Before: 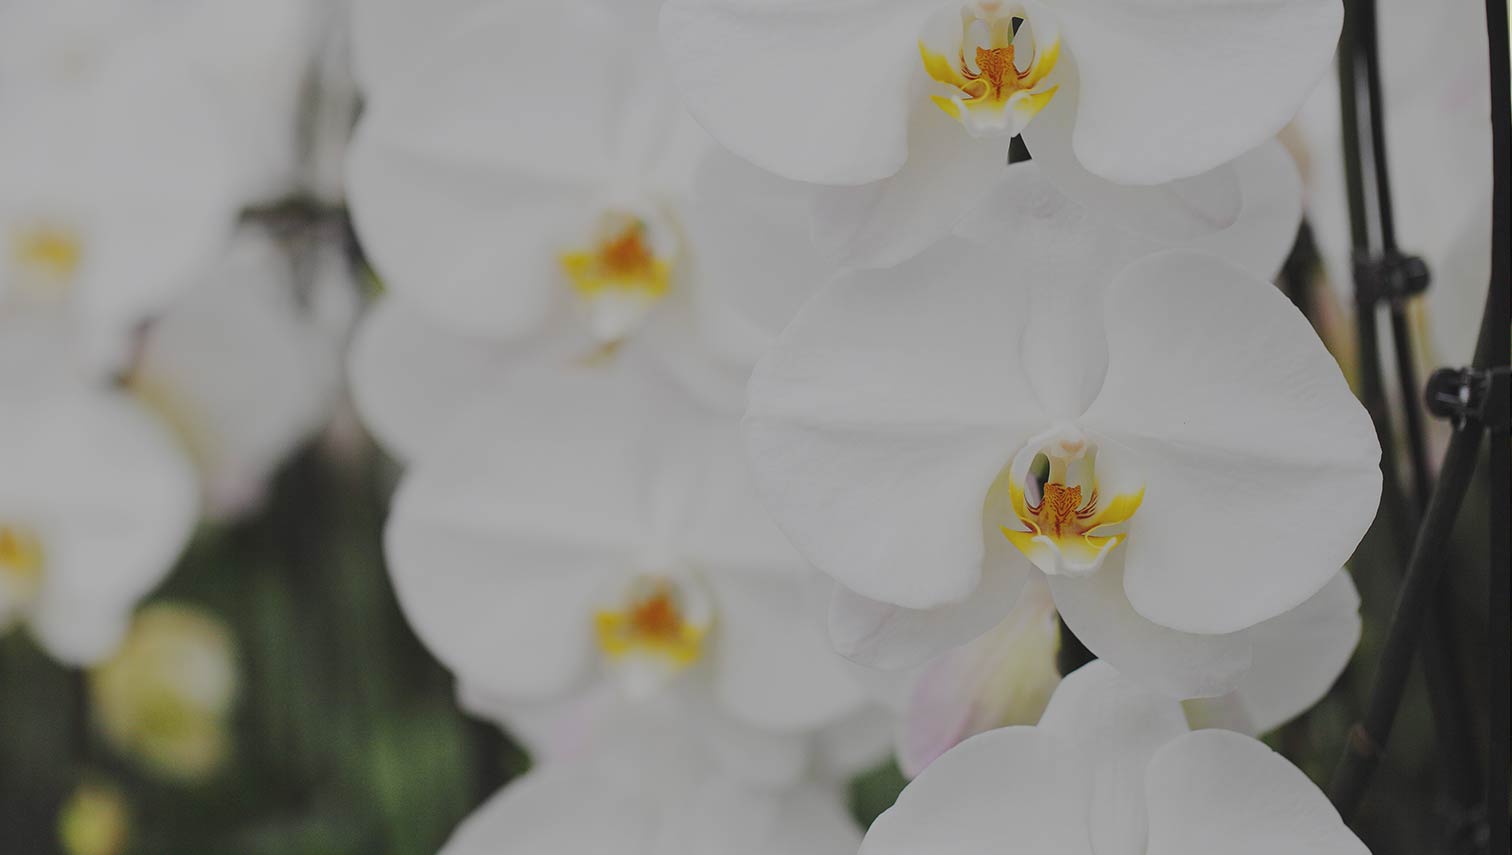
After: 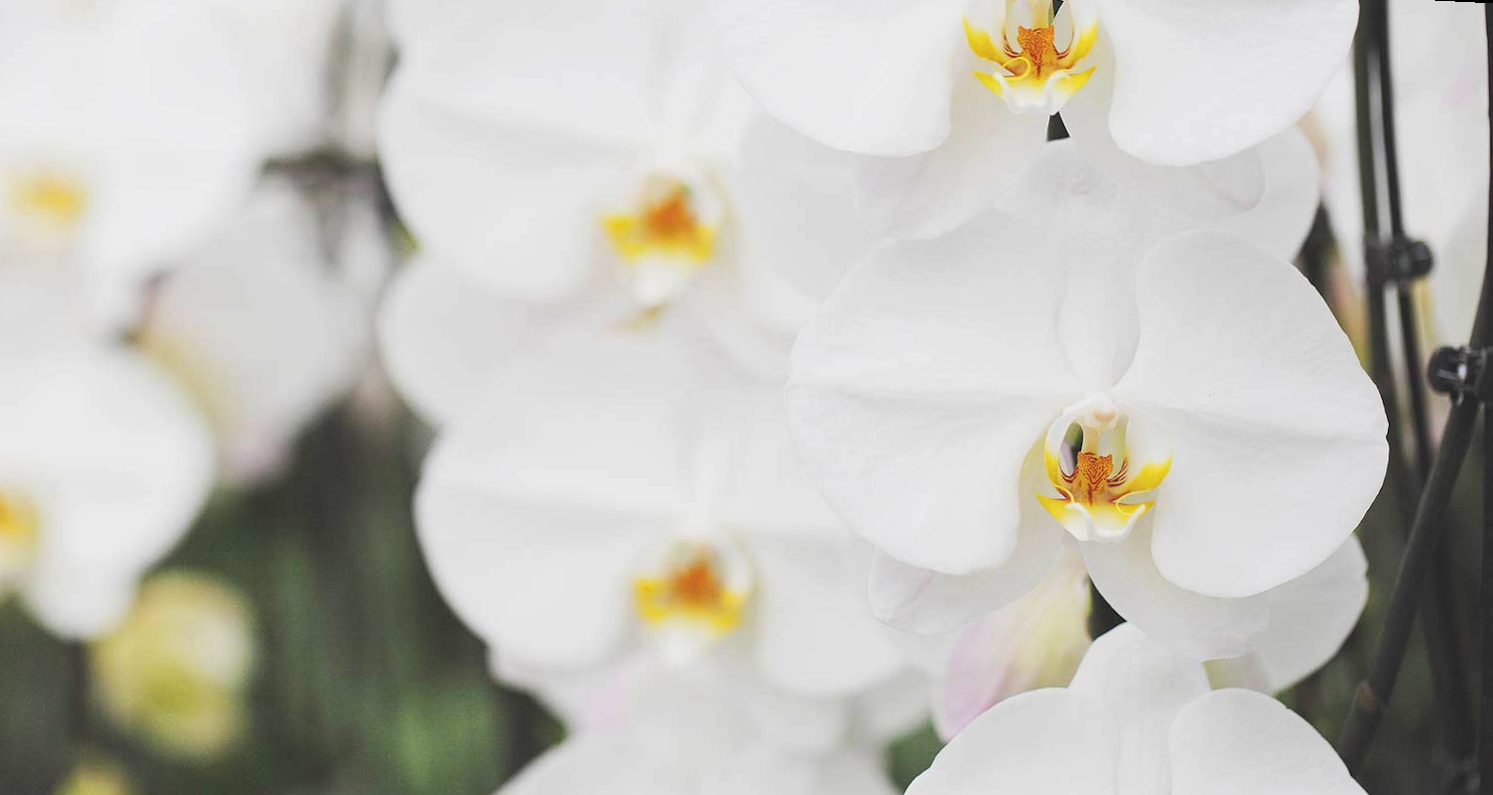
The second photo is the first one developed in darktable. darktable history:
exposure: exposure 1 EV, compensate highlight preservation false
rotate and perspective: rotation 0.679°, lens shift (horizontal) 0.136, crop left 0.009, crop right 0.991, crop top 0.078, crop bottom 0.95
